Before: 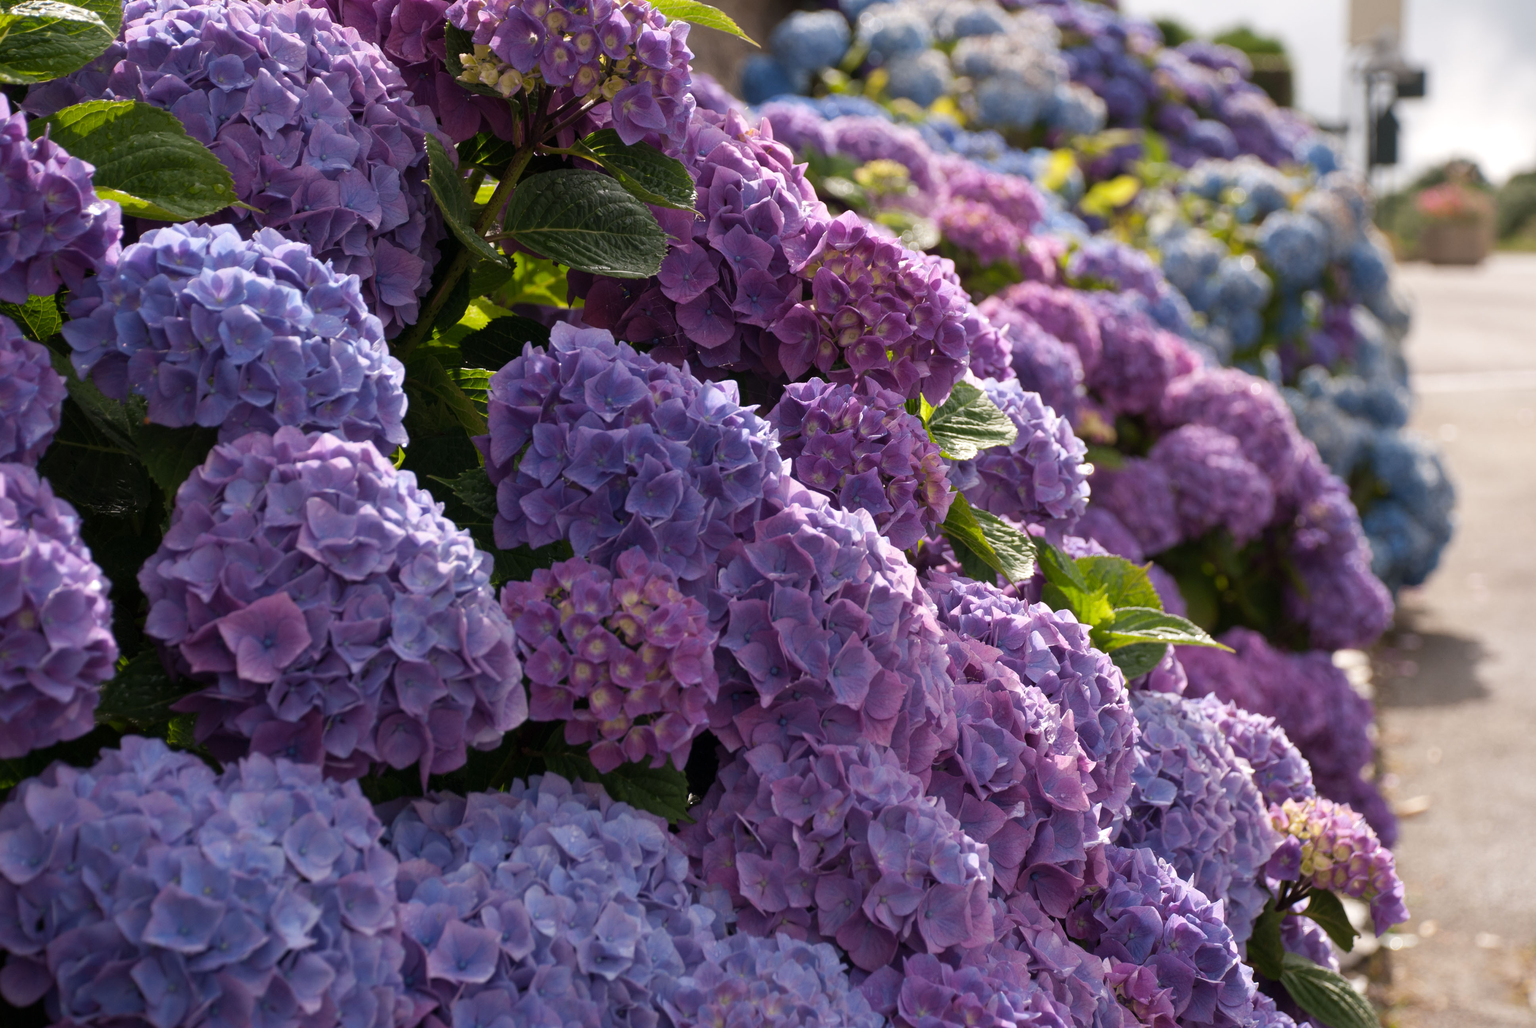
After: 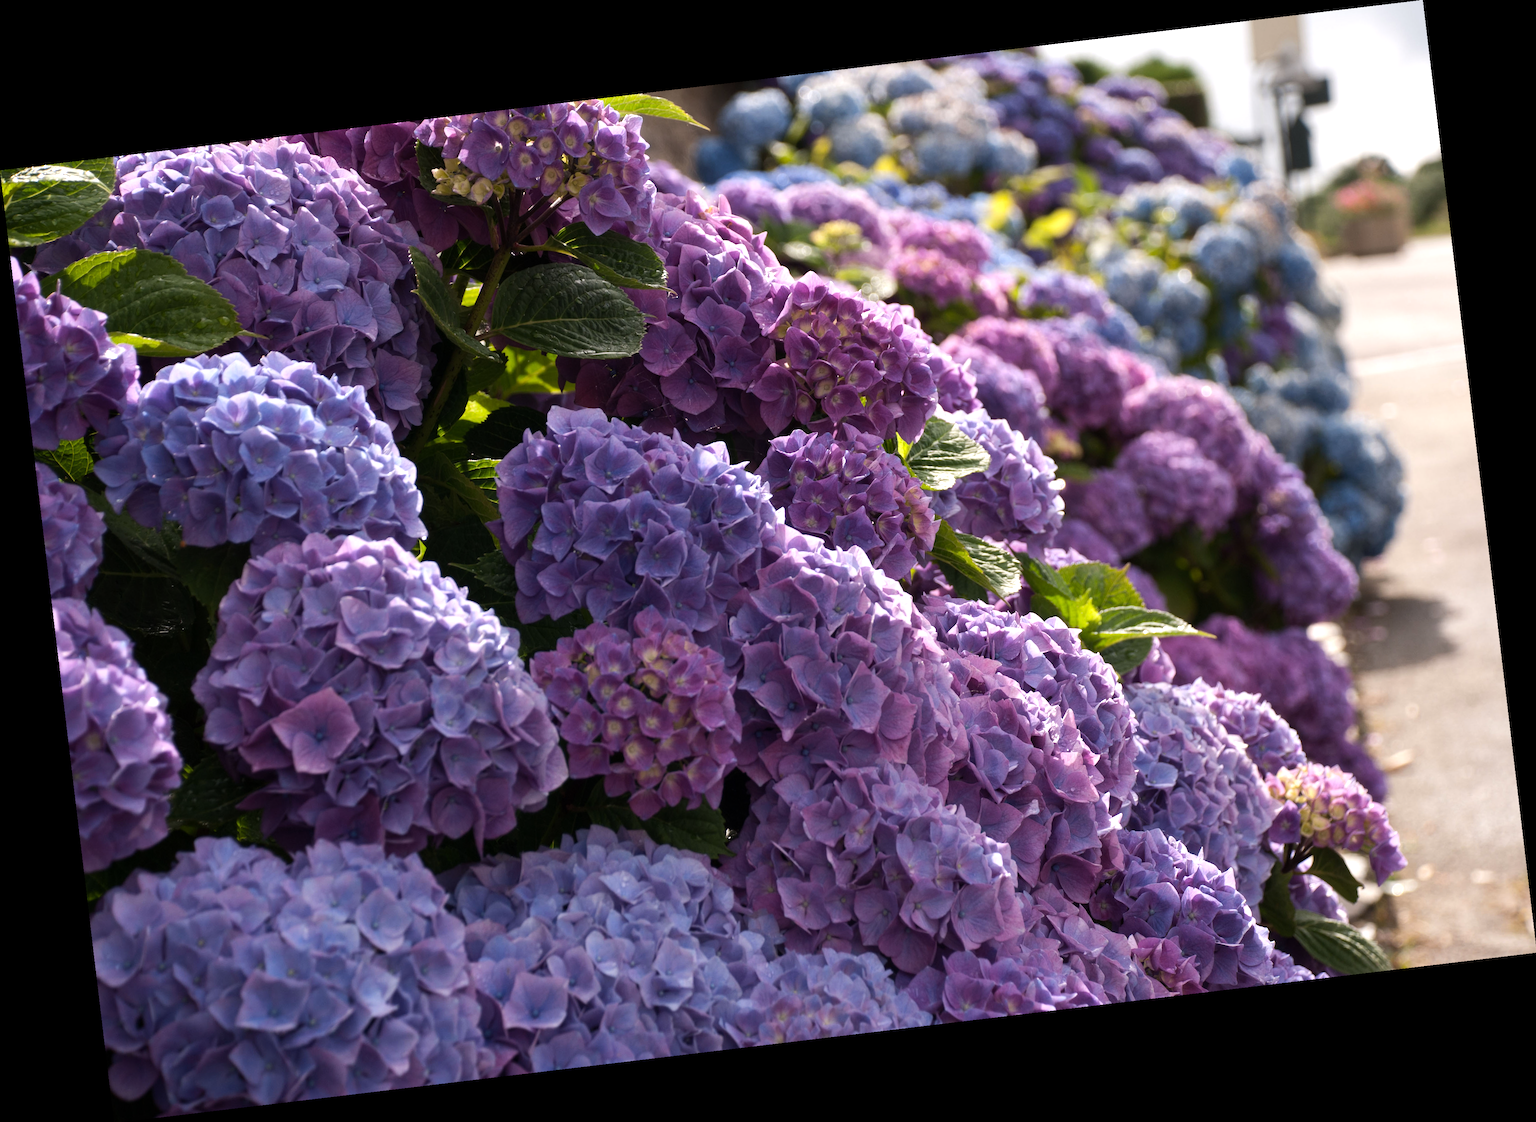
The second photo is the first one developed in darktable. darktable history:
rotate and perspective: rotation -6.83°, automatic cropping off
tone equalizer: -8 EV -0.417 EV, -7 EV -0.389 EV, -6 EV -0.333 EV, -5 EV -0.222 EV, -3 EV 0.222 EV, -2 EV 0.333 EV, -1 EV 0.389 EV, +0 EV 0.417 EV, edges refinement/feathering 500, mask exposure compensation -1.57 EV, preserve details no
